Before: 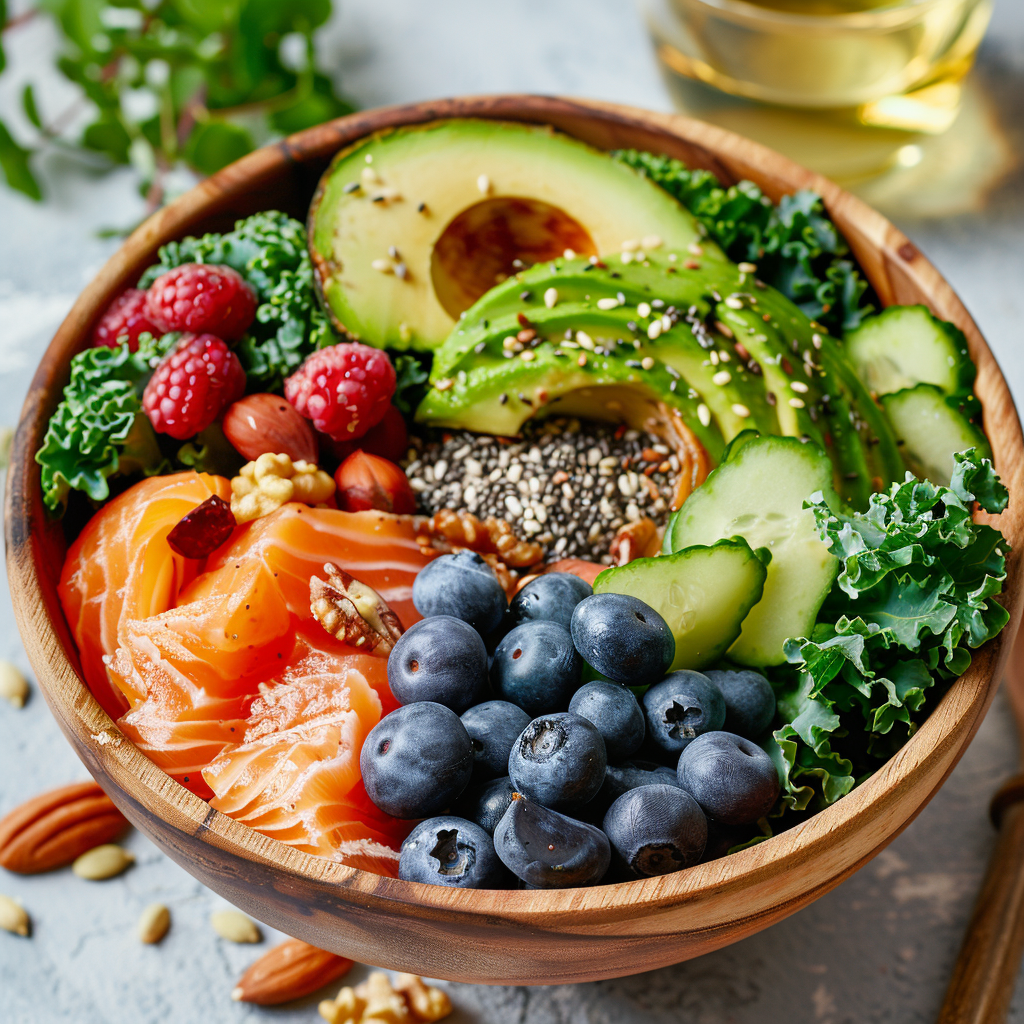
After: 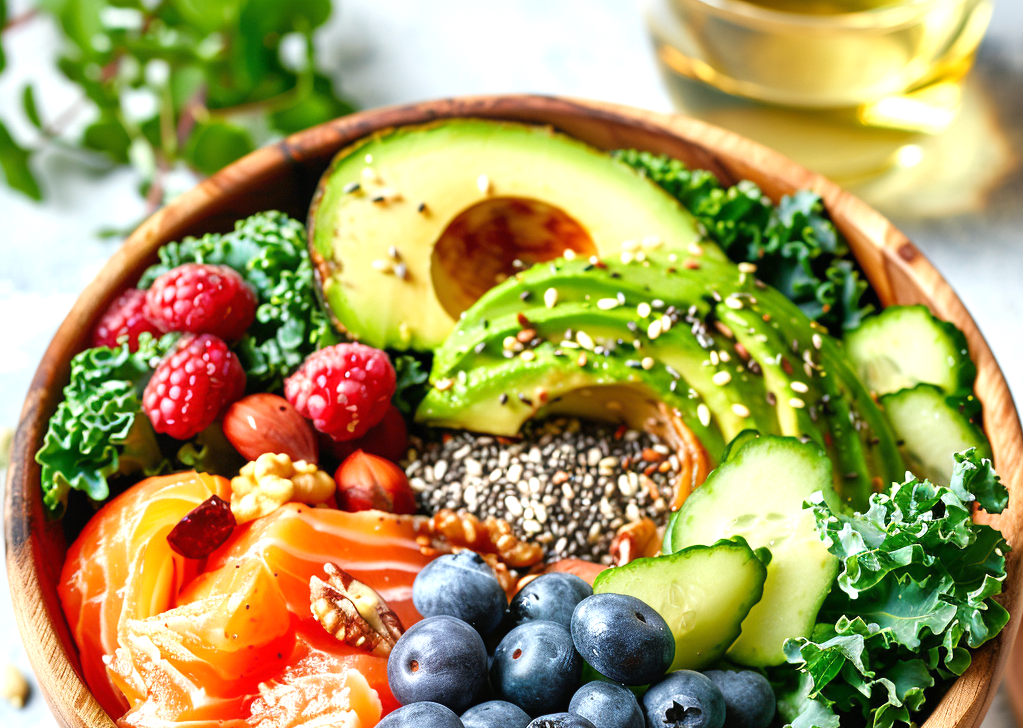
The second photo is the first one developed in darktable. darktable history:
exposure: black level correction 0, exposure 0.691 EV, compensate exposure bias true, compensate highlight preservation false
crop: right 0%, bottom 28.868%
